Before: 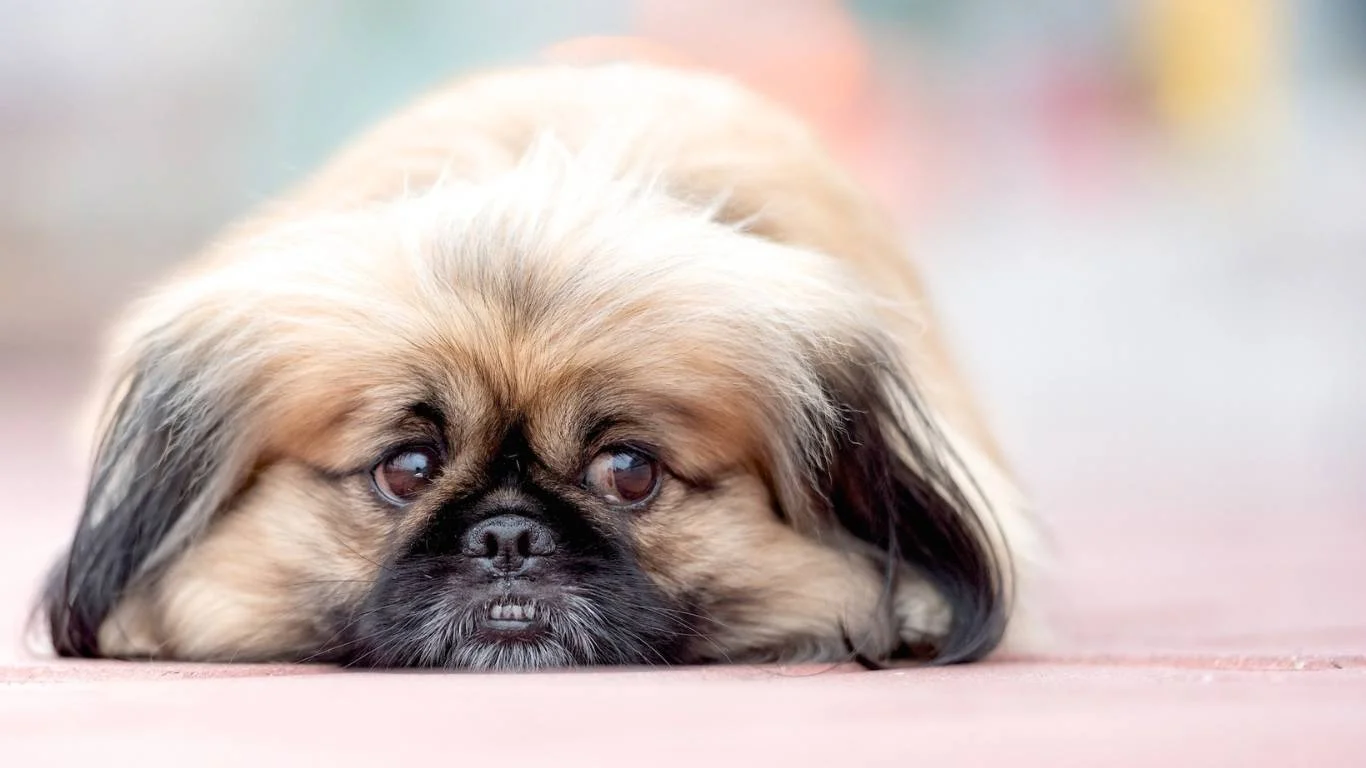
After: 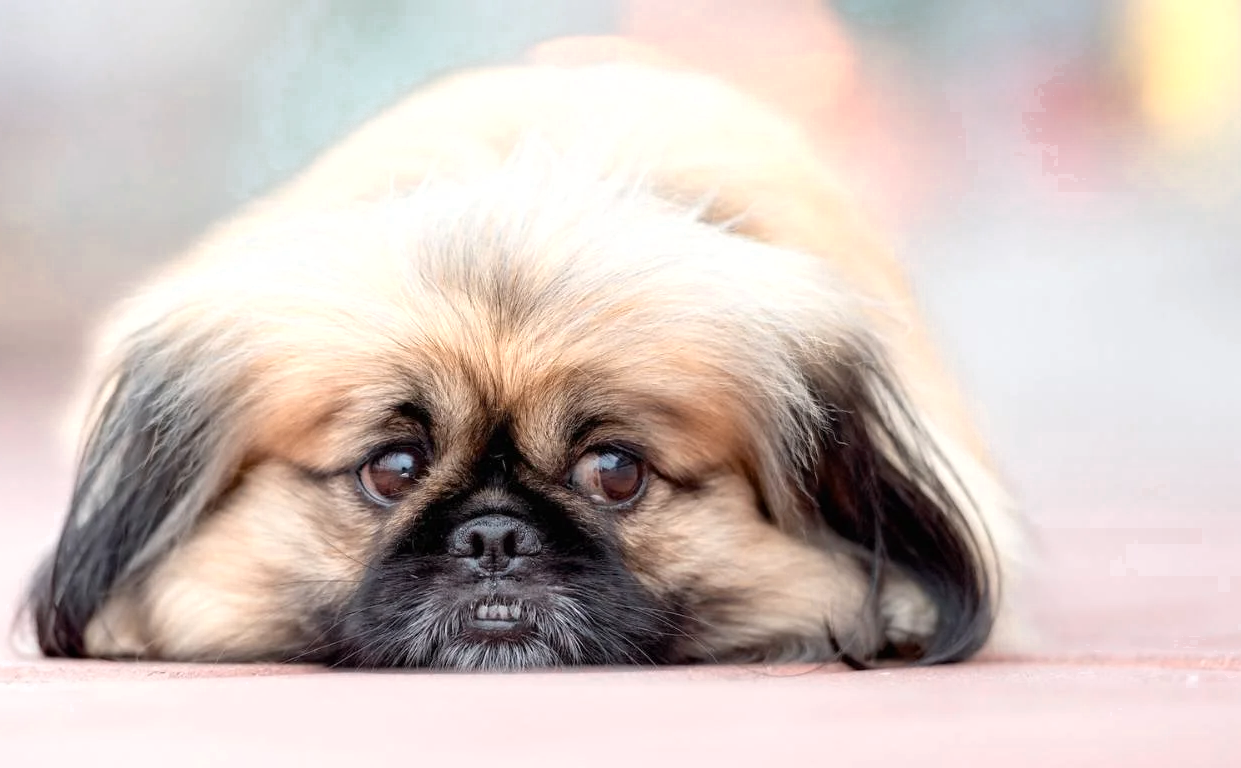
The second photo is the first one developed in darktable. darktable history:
color zones: curves: ch0 [(0.018, 0.548) (0.197, 0.654) (0.425, 0.447) (0.605, 0.658) (0.732, 0.579)]; ch1 [(0.105, 0.531) (0.224, 0.531) (0.386, 0.39) (0.618, 0.456) (0.732, 0.456) (0.956, 0.421)]; ch2 [(0.039, 0.583) (0.215, 0.465) (0.399, 0.544) (0.465, 0.548) (0.614, 0.447) (0.724, 0.43) (0.882, 0.623) (0.956, 0.632)]
crop and rotate: left 1.031%, right 8.09%
